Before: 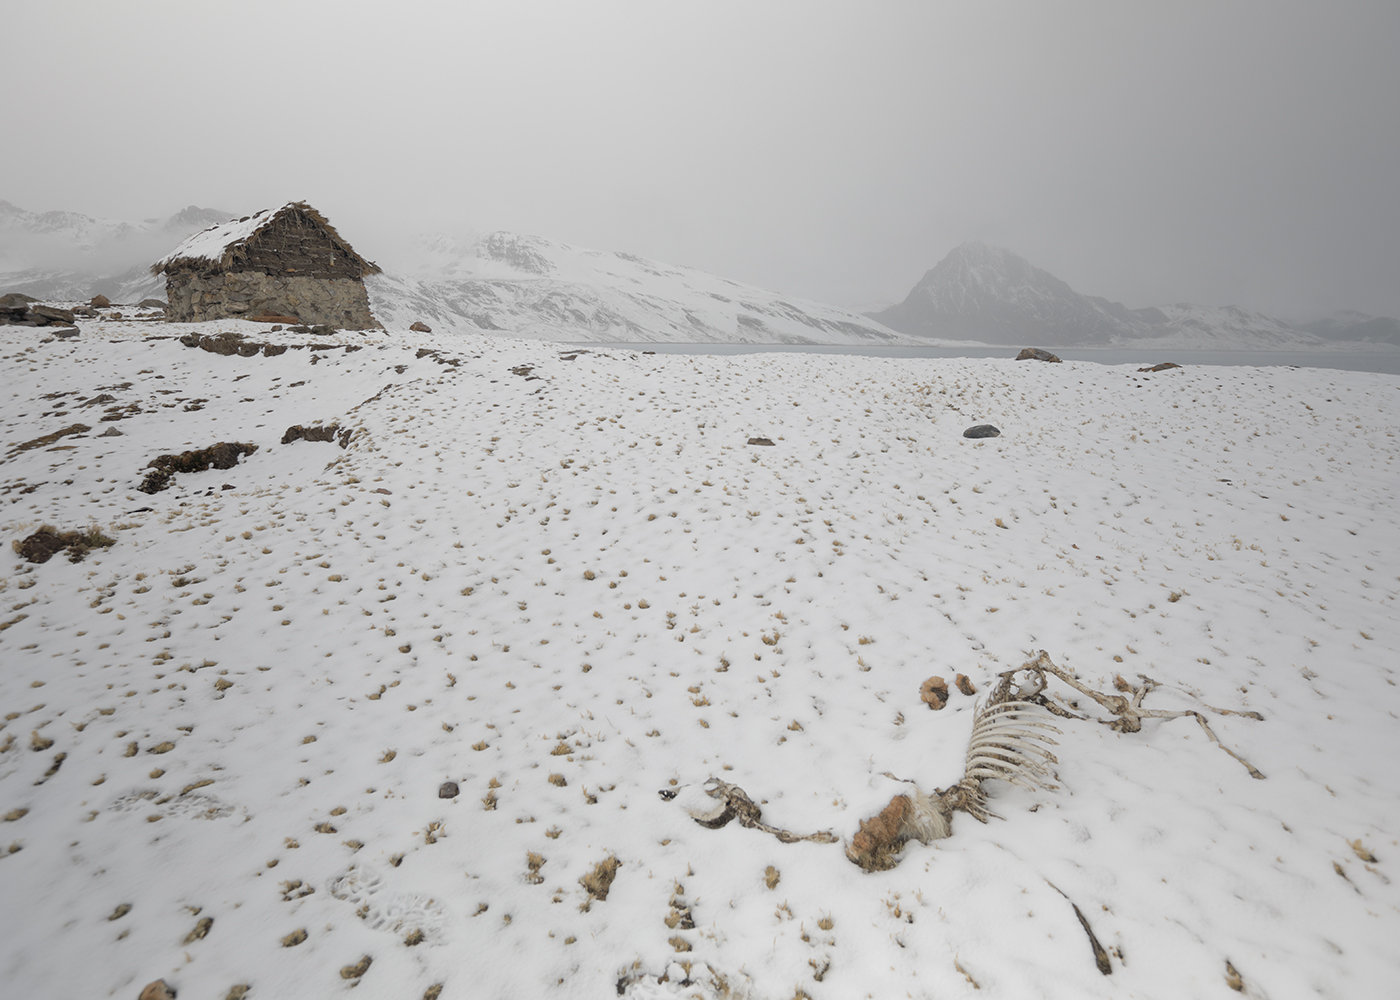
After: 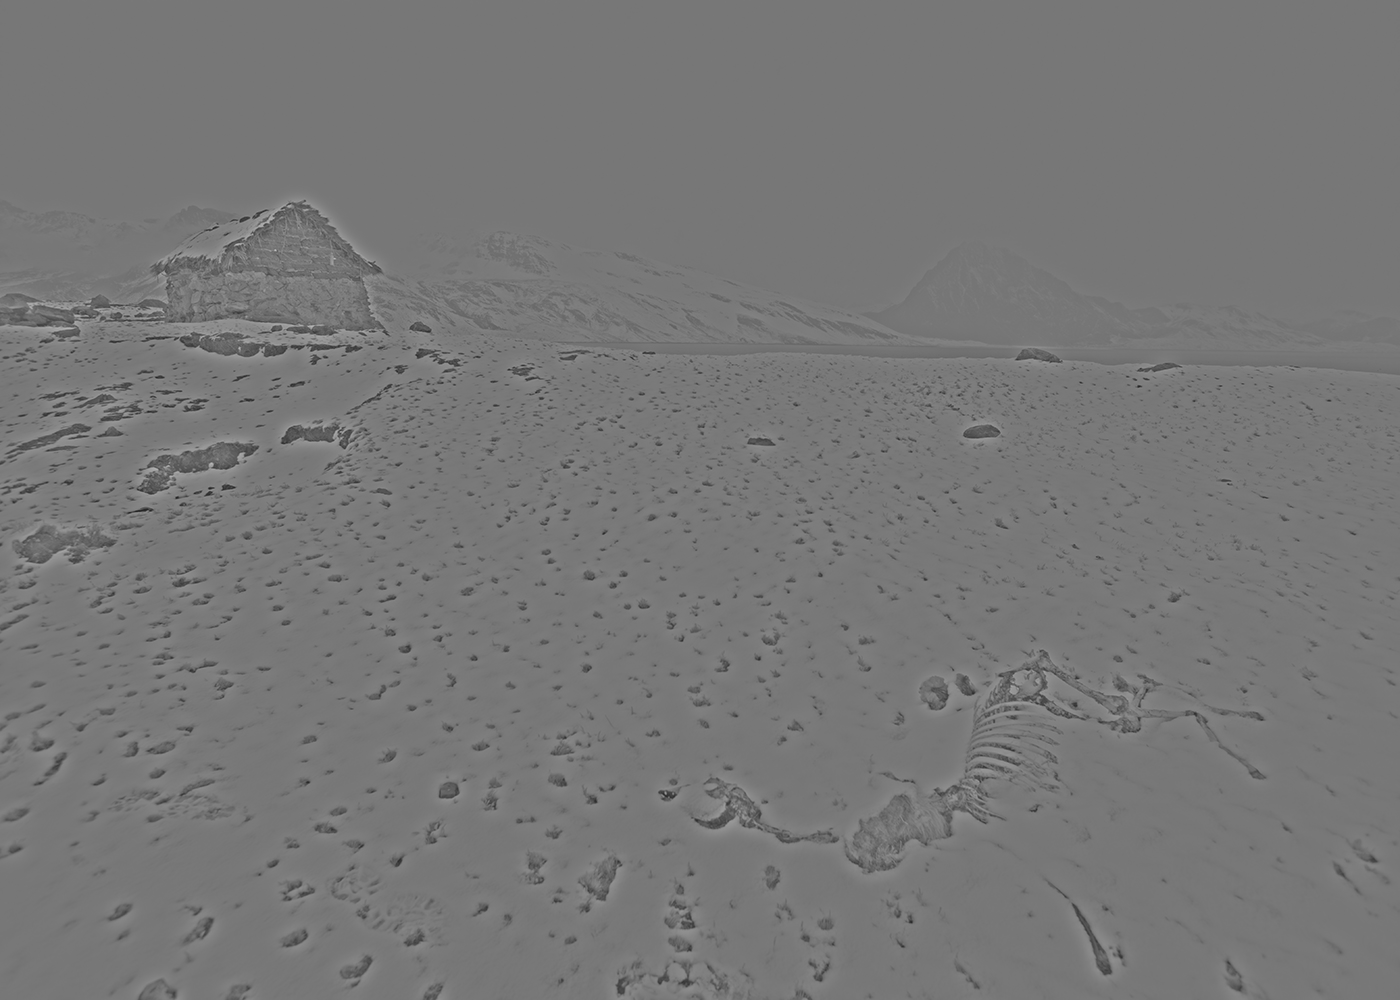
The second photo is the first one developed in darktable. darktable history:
tone equalizer: on, module defaults
highpass: sharpness 25.84%, contrast boost 14.94%
